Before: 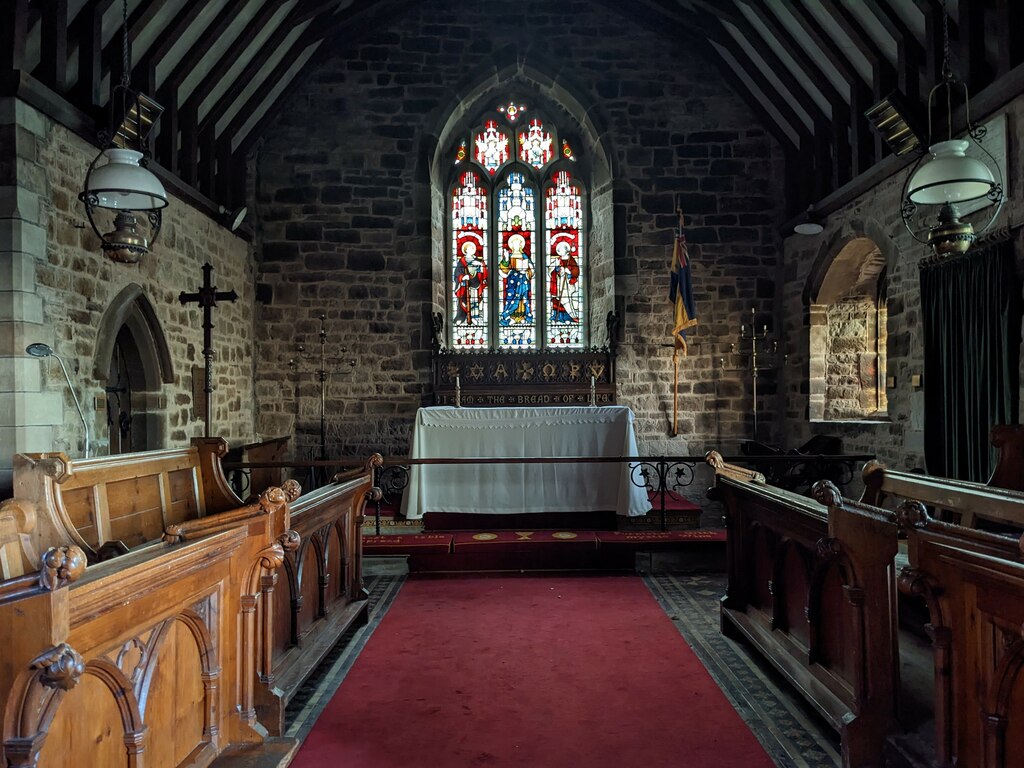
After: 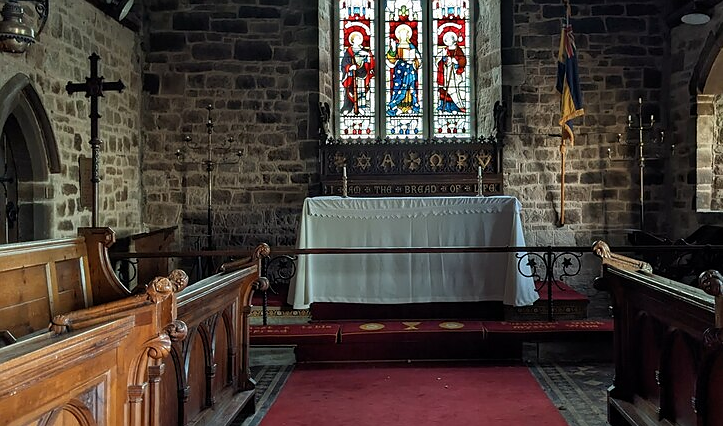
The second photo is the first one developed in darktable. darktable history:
crop: left 11.078%, top 27.36%, right 18.292%, bottom 17.051%
sharpen: radius 0.991
